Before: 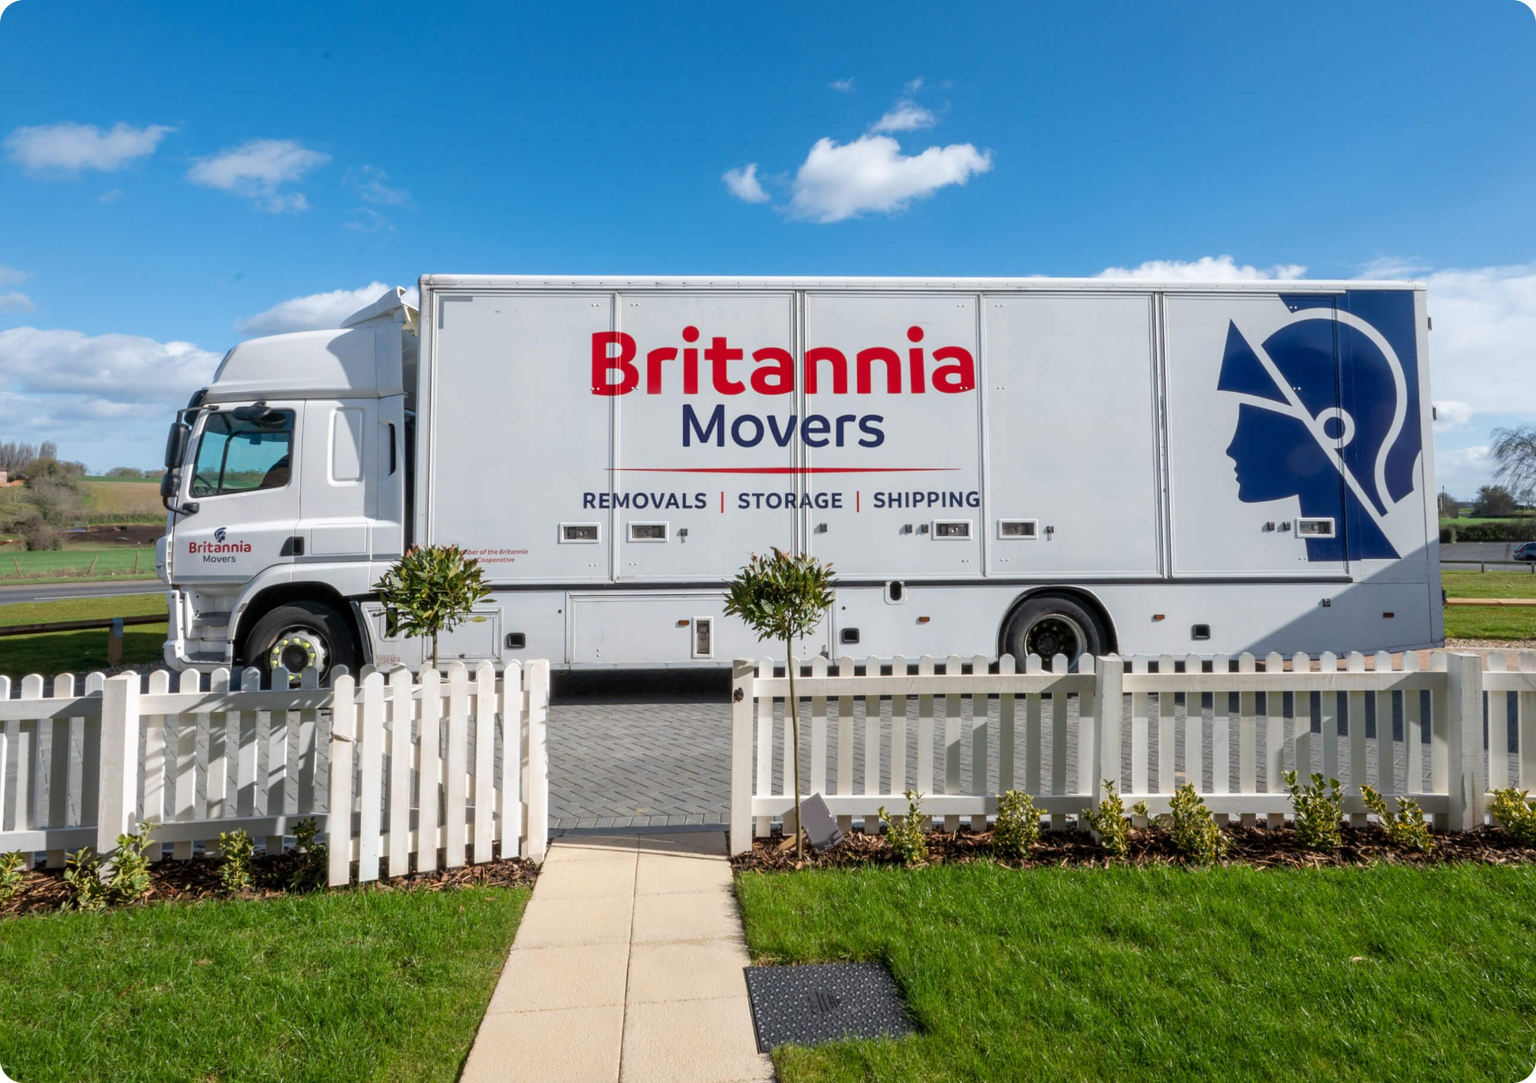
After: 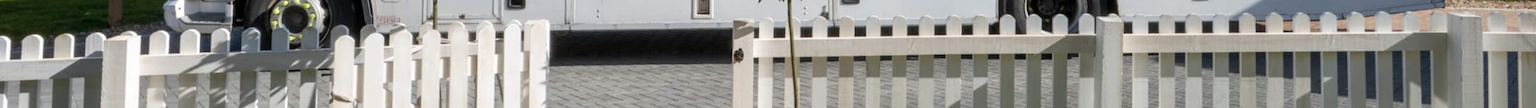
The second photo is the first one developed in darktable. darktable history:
levels: mode automatic, black 0.023%, white 99.97%, levels [0.062, 0.494, 0.925]
crop and rotate: top 59.084%, bottom 30.916%
